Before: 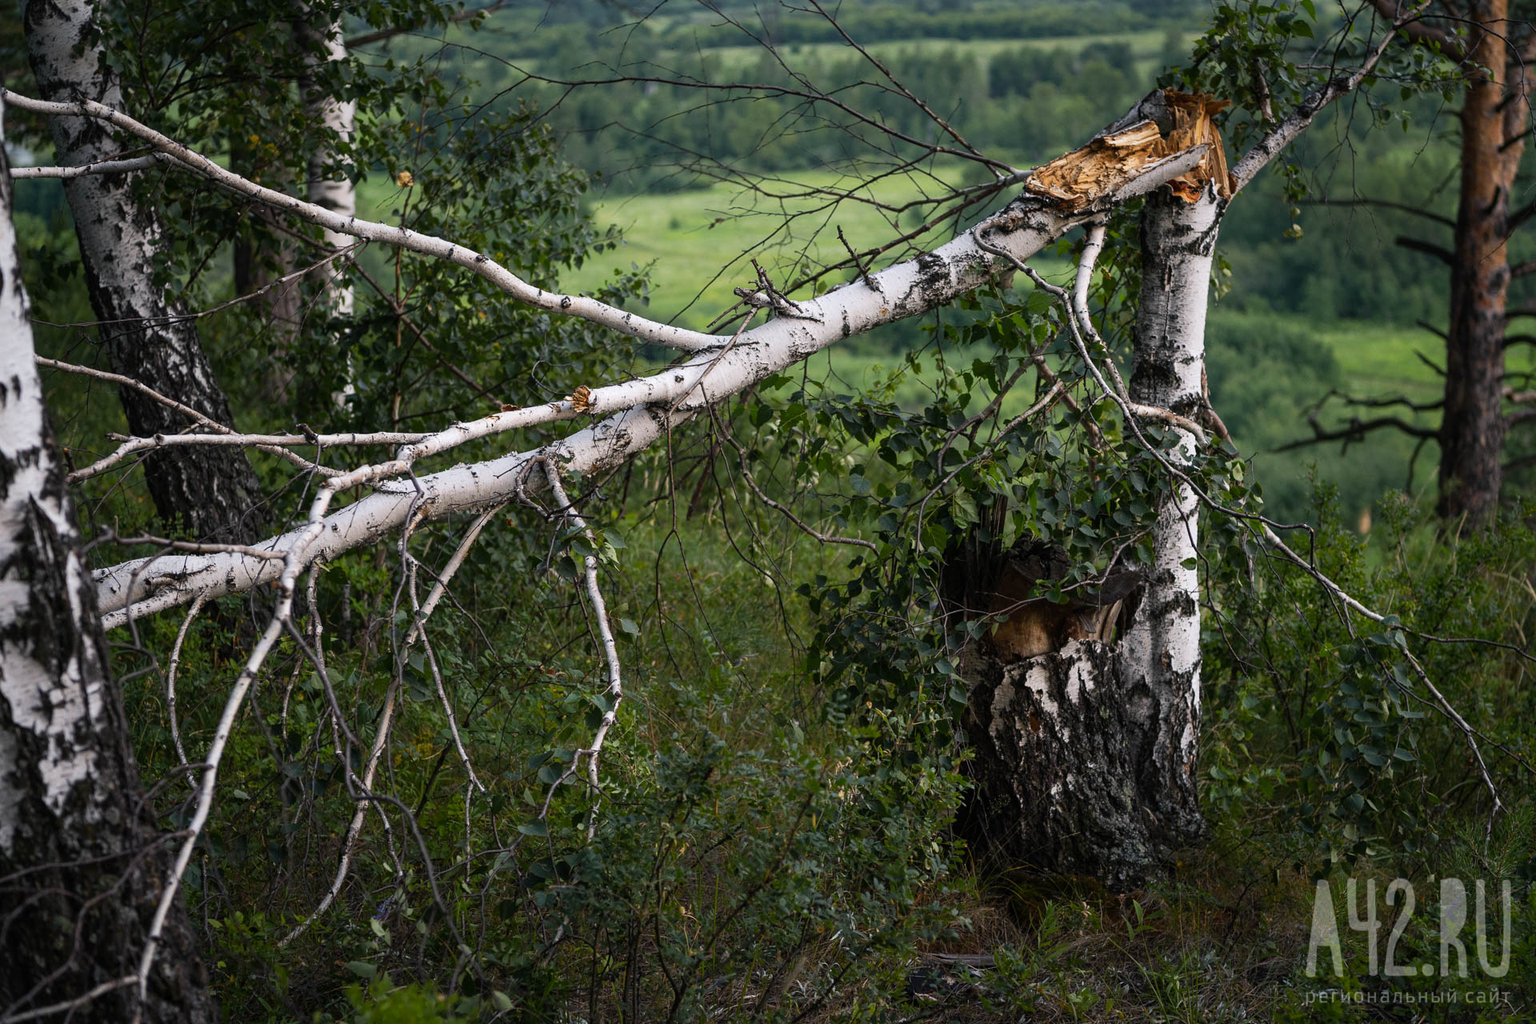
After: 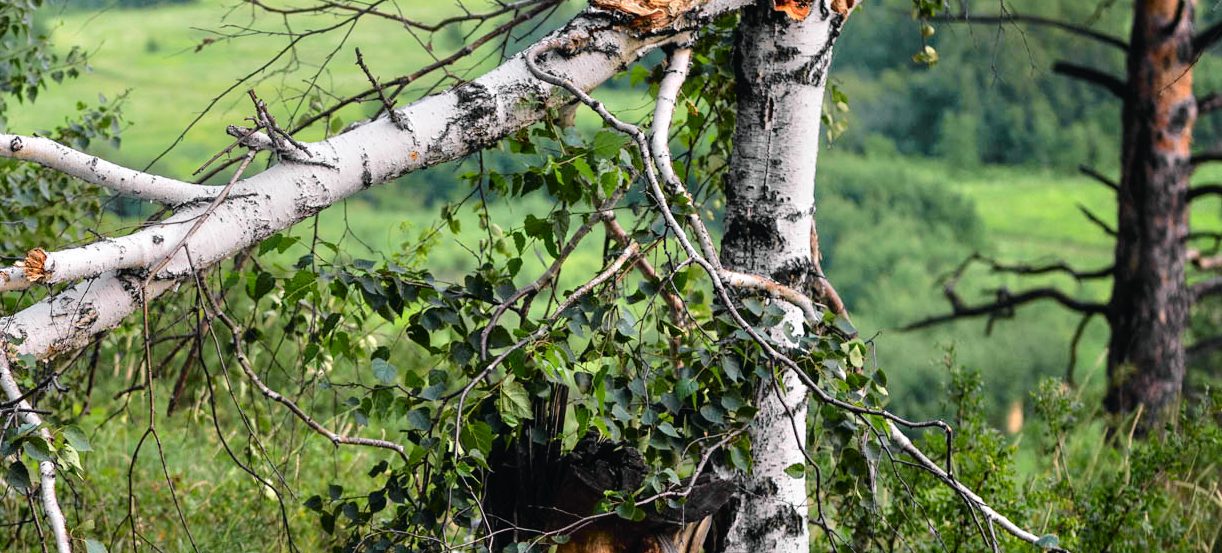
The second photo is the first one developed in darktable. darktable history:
crop: left 36.005%, top 18.293%, right 0.31%, bottom 38.444%
tone curve: curves: ch0 [(0, 0.015) (0.037, 0.032) (0.131, 0.113) (0.275, 0.26) (0.497, 0.531) (0.617, 0.663) (0.704, 0.748) (0.813, 0.842) (0.911, 0.931) (0.997, 1)]; ch1 [(0, 0) (0.301, 0.3) (0.444, 0.438) (0.493, 0.494) (0.501, 0.499) (0.534, 0.543) (0.582, 0.605) (0.658, 0.687) (0.746, 0.79) (1, 1)]; ch2 [(0, 0) (0.246, 0.234) (0.36, 0.356) (0.415, 0.426) (0.476, 0.492) (0.502, 0.499) (0.525, 0.513) (0.533, 0.534) (0.586, 0.598) (0.634, 0.643) (0.706, 0.717) (0.853, 0.83) (1, 0.951)], color space Lab, independent channels, preserve colors none
tone equalizer: -7 EV 0.15 EV, -6 EV 0.6 EV, -5 EV 1.15 EV, -4 EV 1.33 EV, -3 EV 1.15 EV, -2 EV 0.6 EV, -1 EV 0.15 EV, mask exposure compensation -0.5 EV
